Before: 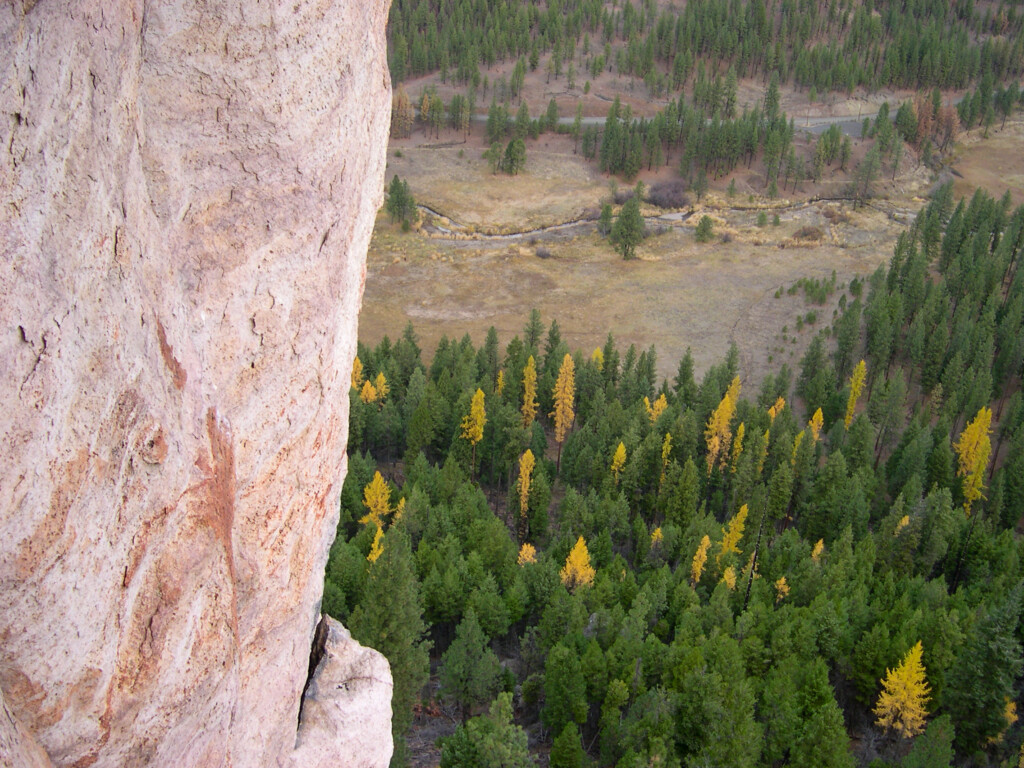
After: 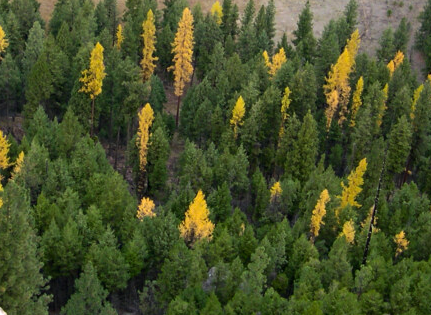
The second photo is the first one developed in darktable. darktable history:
tone equalizer: -8 EV -0.417 EV, -7 EV -0.389 EV, -6 EV -0.333 EV, -5 EV -0.222 EV, -3 EV 0.222 EV, -2 EV 0.333 EV, -1 EV 0.389 EV, +0 EV 0.417 EV, edges refinement/feathering 500, mask exposure compensation -1.57 EV, preserve details no
crop: left 37.221%, top 45.169%, right 20.63%, bottom 13.777%
haze removal: compatibility mode true, adaptive false
